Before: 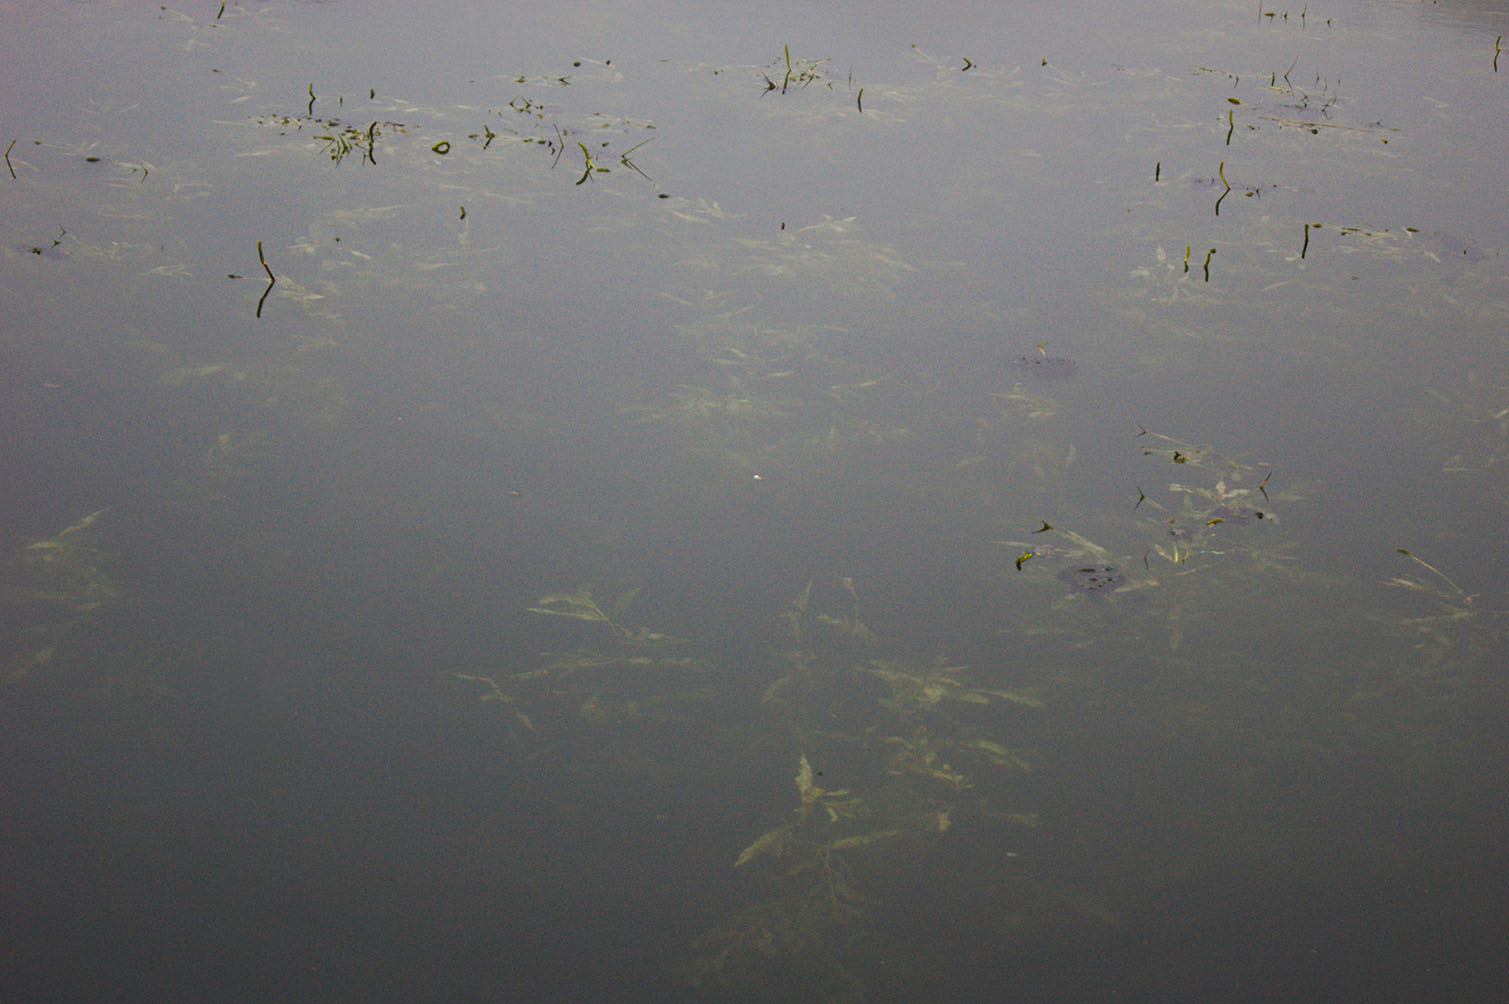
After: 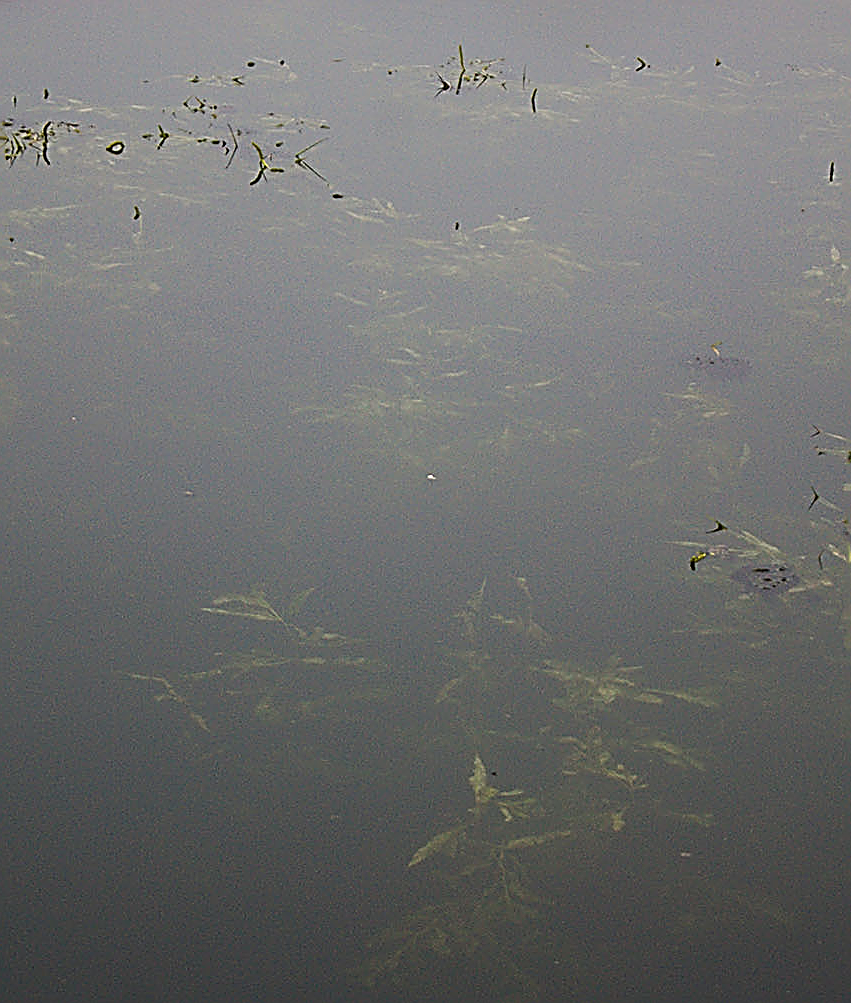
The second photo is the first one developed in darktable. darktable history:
crop: left 21.61%, right 21.973%, bottom 0.003%
sharpen: amount 2
